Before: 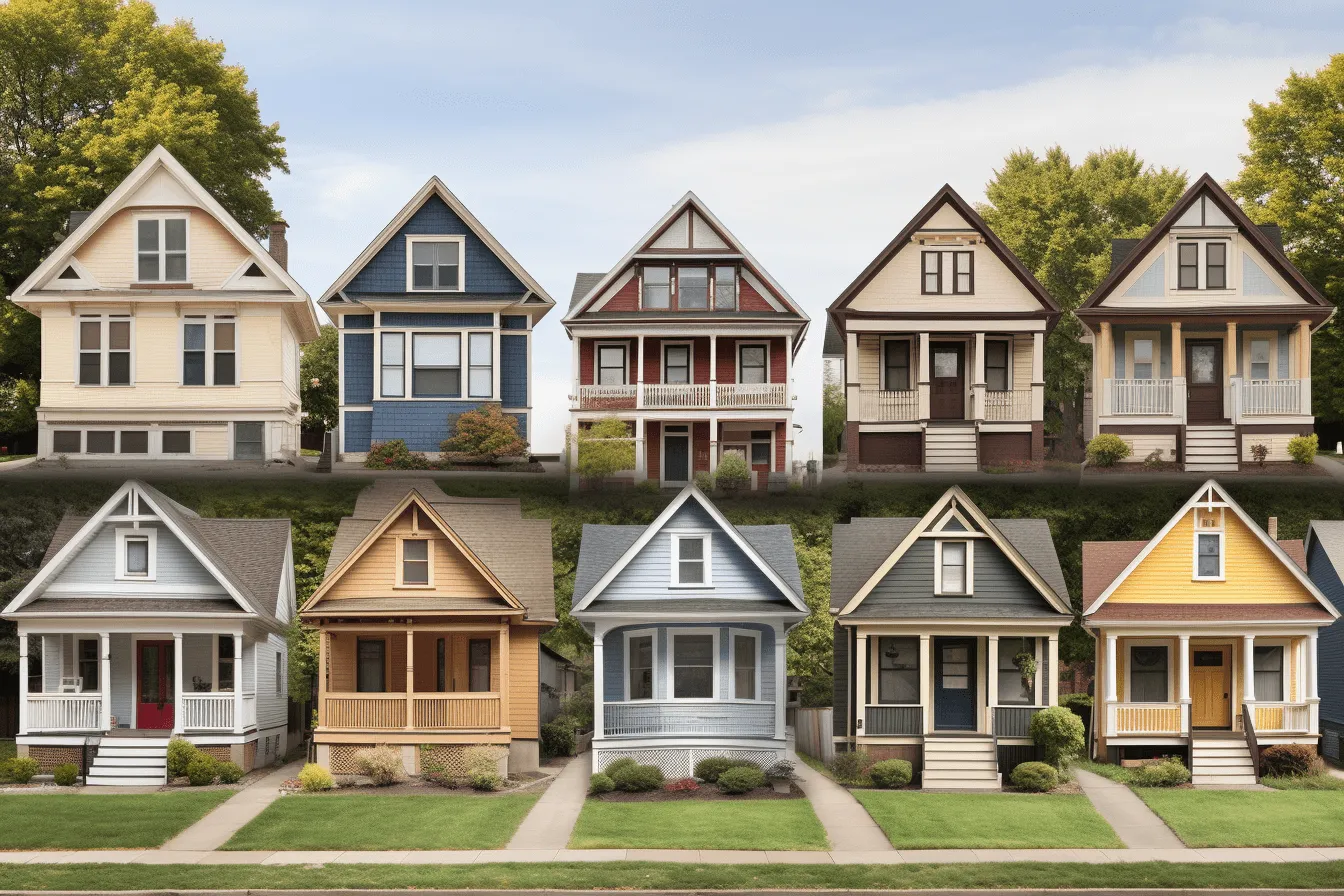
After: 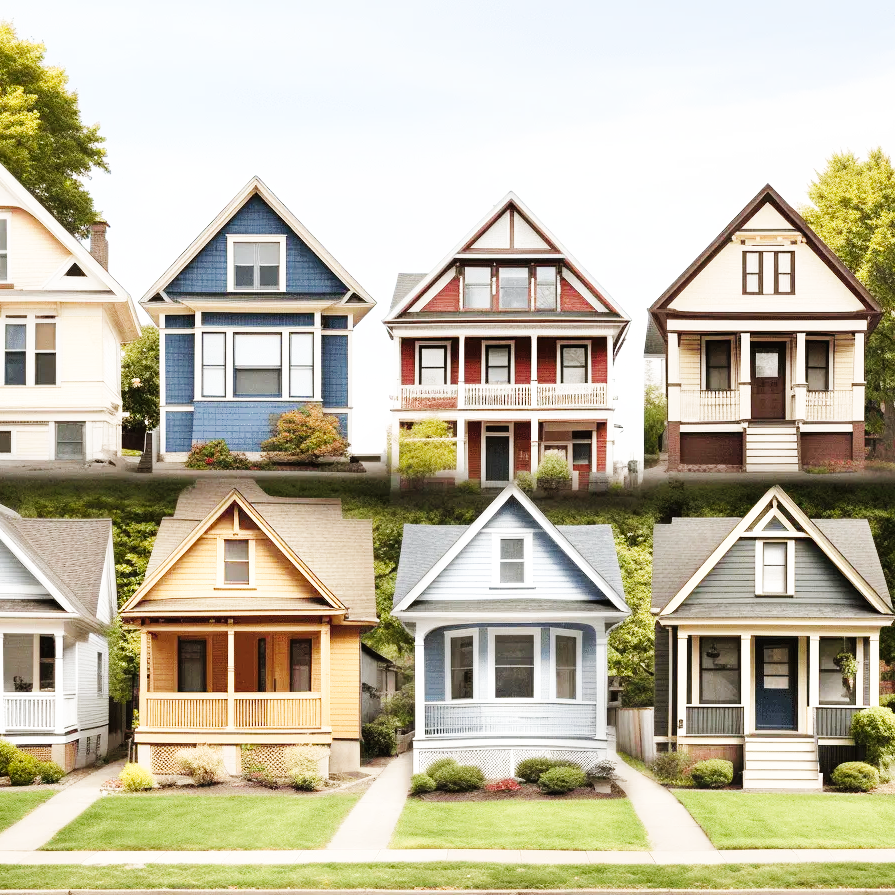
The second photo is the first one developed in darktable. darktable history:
crop and rotate: left 13.342%, right 19.991%
base curve: curves: ch0 [(0, 0.003) (0.001, 0.002) (0.006, 0.004) (0.02, 0.022) (0.048, 0.086) (0.094, 0.234) (0.162, 0.431) (0.258, 0.629) (0.385, 0.8) (0.548, 0.918) (0.751, 0.988) (1, 1)], preserve colors none
